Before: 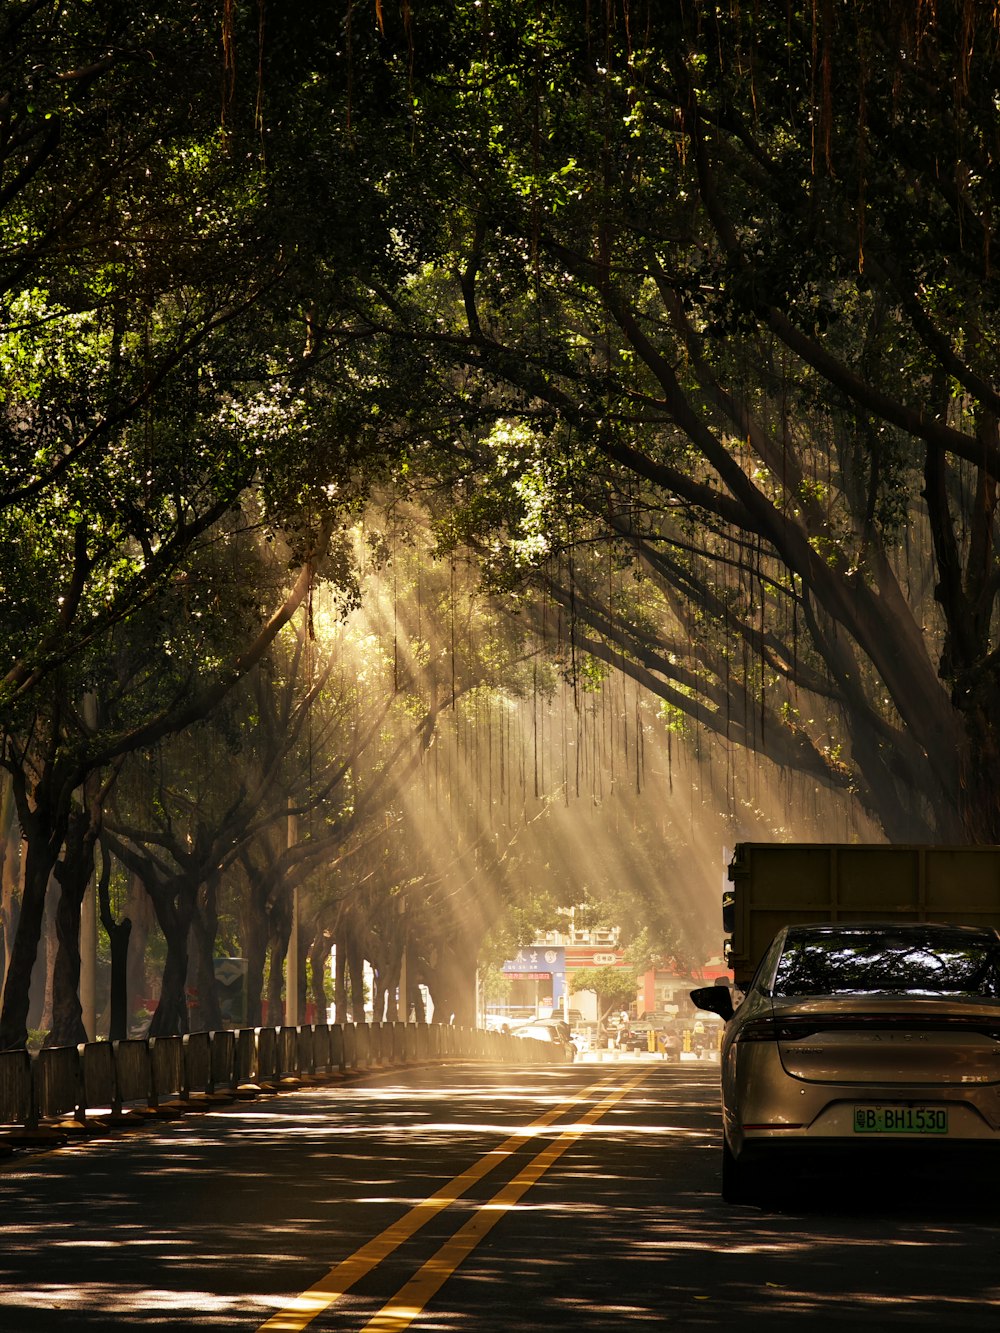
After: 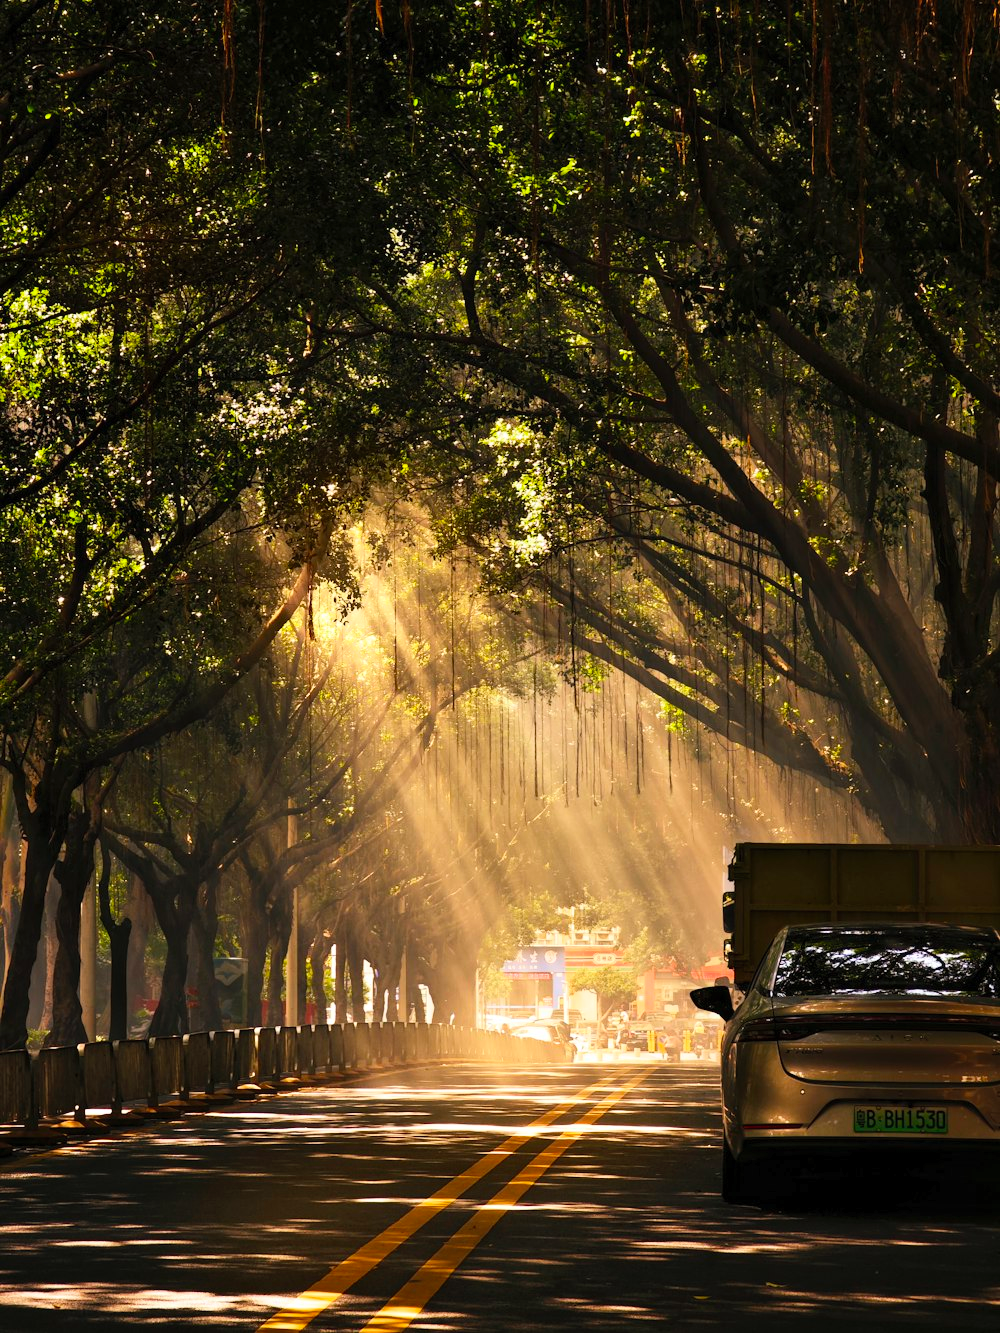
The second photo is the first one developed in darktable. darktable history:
contrast brightness saturation: contrast 0.198, brightness 0.152, saturation 0.146
